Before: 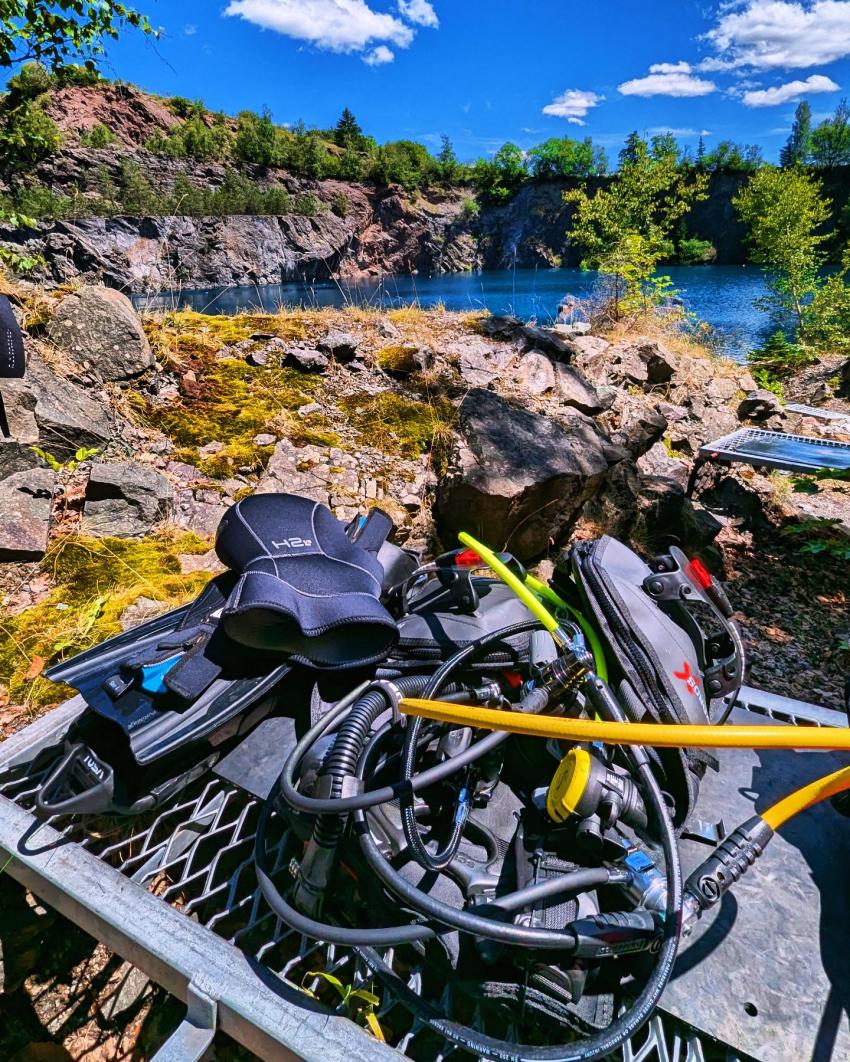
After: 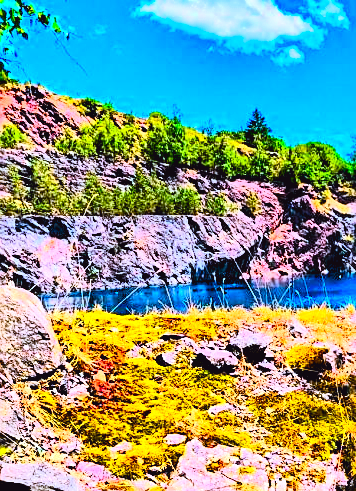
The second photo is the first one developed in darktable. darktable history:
color correction: highlights a* -2.24, highlights b* -18.1
exposure: black level correction 0, exposure 0.9 EV, compensate highlight preservation false
crop and rotate: left 10.817%, top 0.062%, right 47.194%, bottom 53.626%
color zones: curves: ch0 [(0, 0.613) (0.01, 0.613) (0.245, 0.448) (0.498, 0.529) (0.642, 0.665) (0.879, 0.777) (0.99, 0.613)]; ch1 [(0, 0) (0.143, 0) (0.286, 0) (0.429, 0) (0.571, 0) (0.714, 0) (0.857, 0)], mix -121.96%
color balance rgb: linear chroma grading › global chroma 15%, perceptual saturation grading › global saturation 30%
sharpen: on, module defaults
rgb levels: levels [[0.013, 0.434, 0.89], [0, 0.5, 1], [0, 0.5, 1]]
tone curve: curves: ch0 [(0, 0.031) (0.145, 0.106) (0.319, 0.269) (0.495, 0.544) (0.707, 0.833) (0.859, 0.931) (1, 0.967)]; ch1 [(0, 0) (0.279, 0.218) (0.424, 0.411) (0.495, 0.504) (0.538, 0.55) (0.578, 0.595) (0.707, 0.778) (1, 1)]; ch2 [(0, 0) (0.125, 0.089) (0.353, 0.329) (0.436, 0.432) (0.552, 0.554) (0.615, 0.674) (1, 1)], color space Lab, independent channels, preserve colors none
